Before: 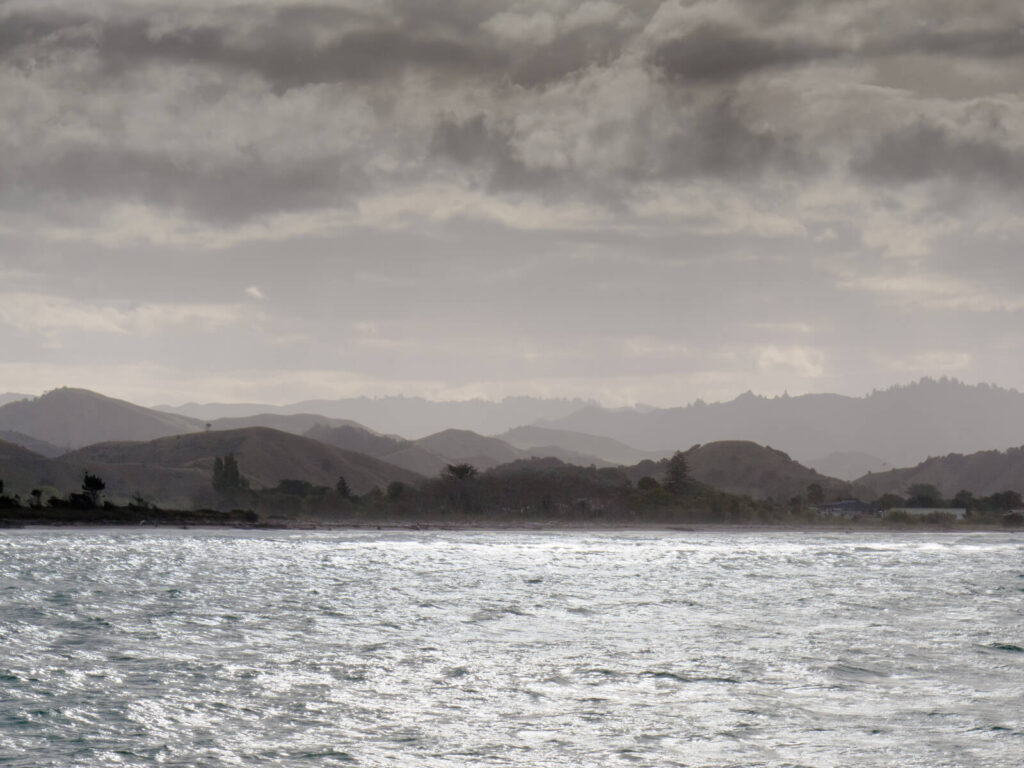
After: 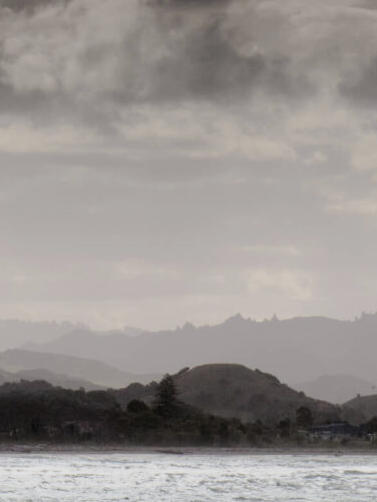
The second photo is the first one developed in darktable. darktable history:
crop and rotate: left 49.934%, top 10.127%, right 13.161%, bottom 24.426%
exposure: compensate highlight preservation false
levels: white 99.9%
filmic rgb: black relative exposure -7.5 EV, white relative exposure 5 EV, hardness 3.31, contrast 1.301
